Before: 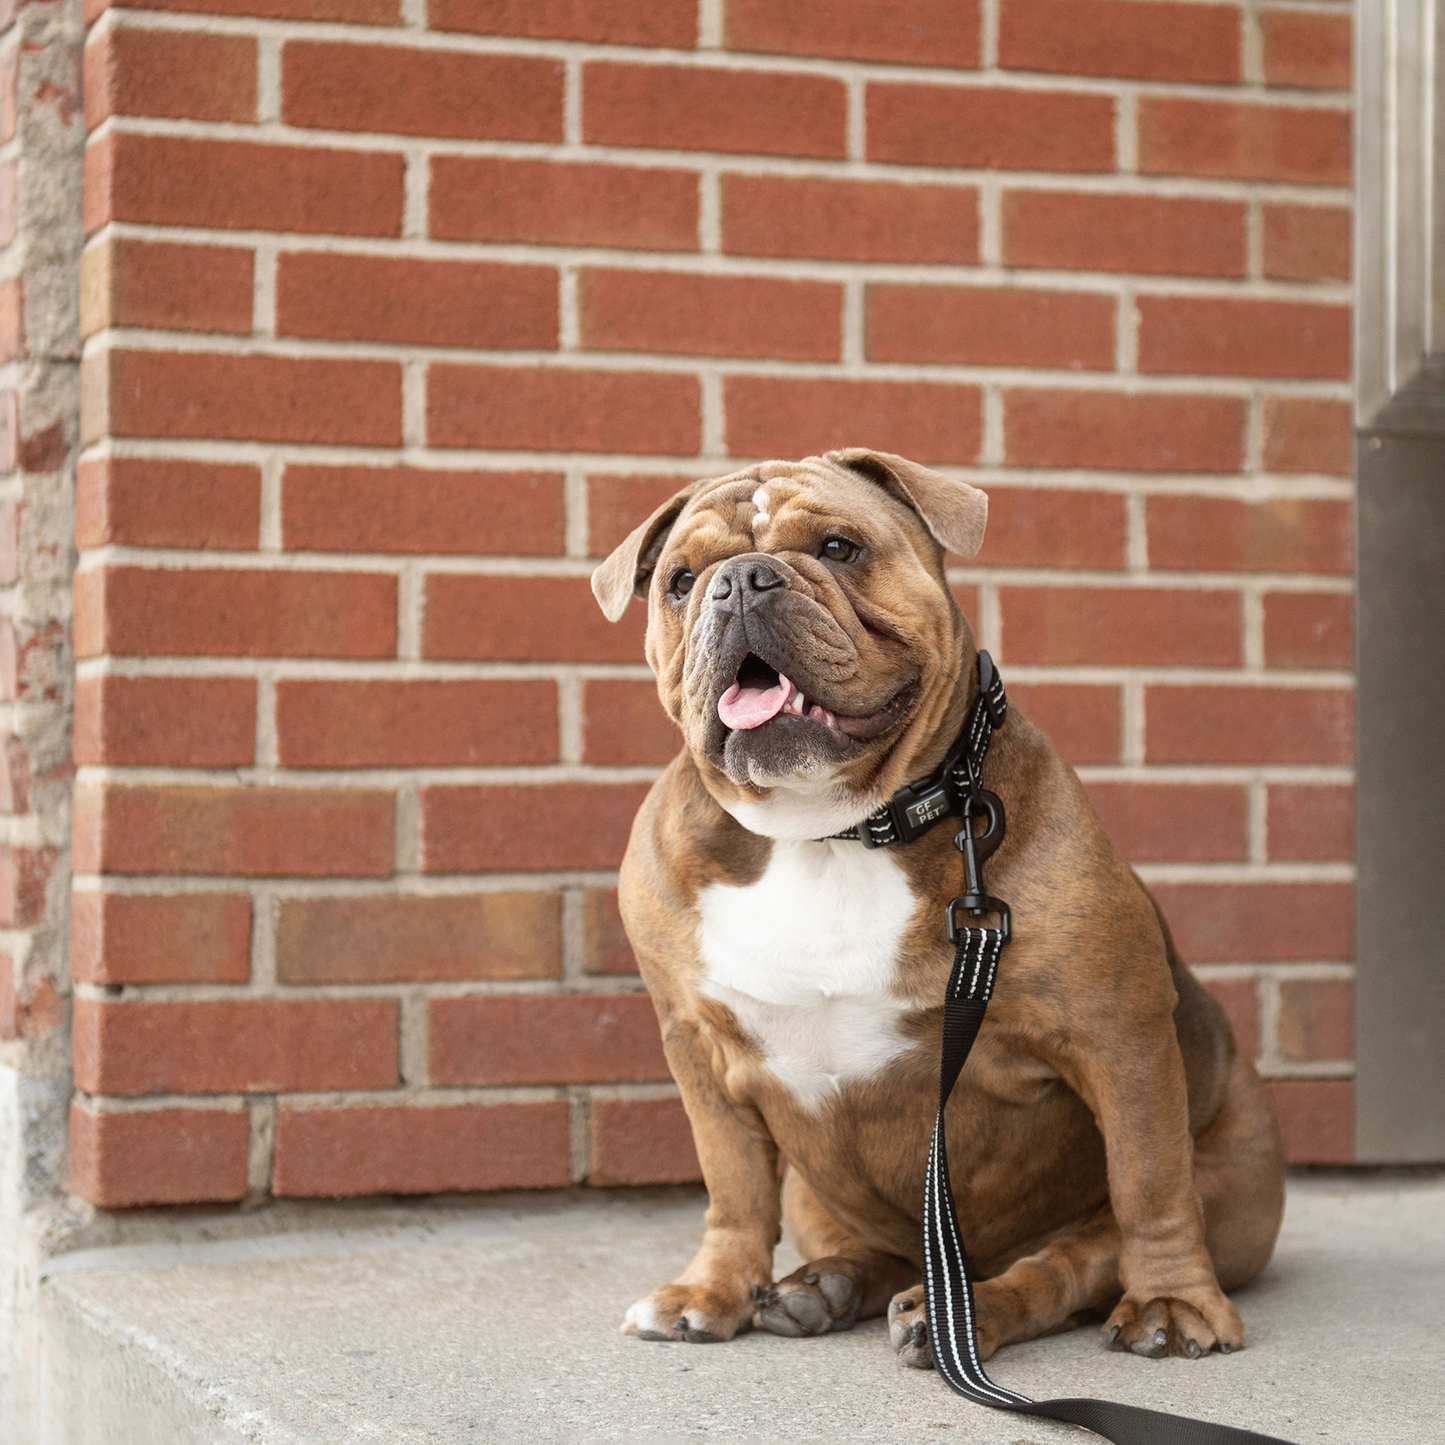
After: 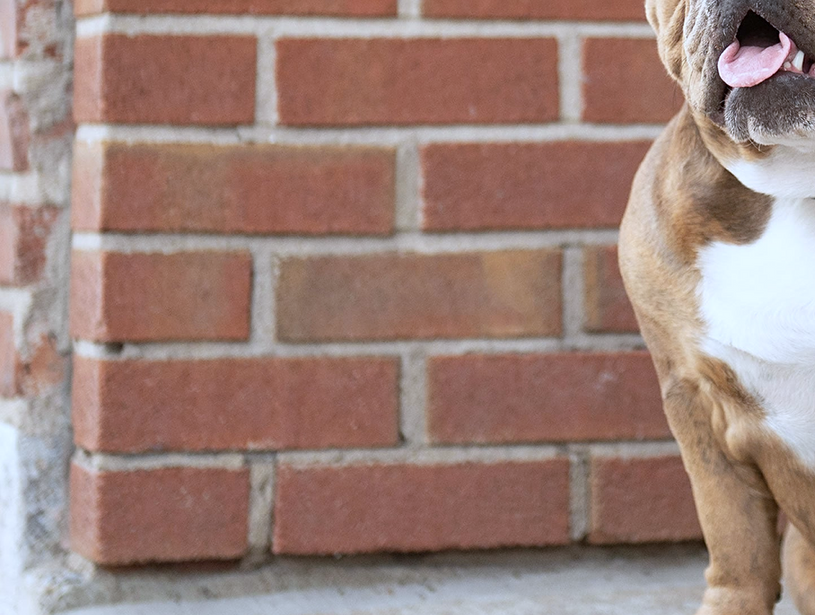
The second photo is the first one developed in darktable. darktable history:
sharpen: amount 0.2
crop: top 44.483%, right 43.593%, bottom 12.892%
white balance: red 0.931, blue 1.11
